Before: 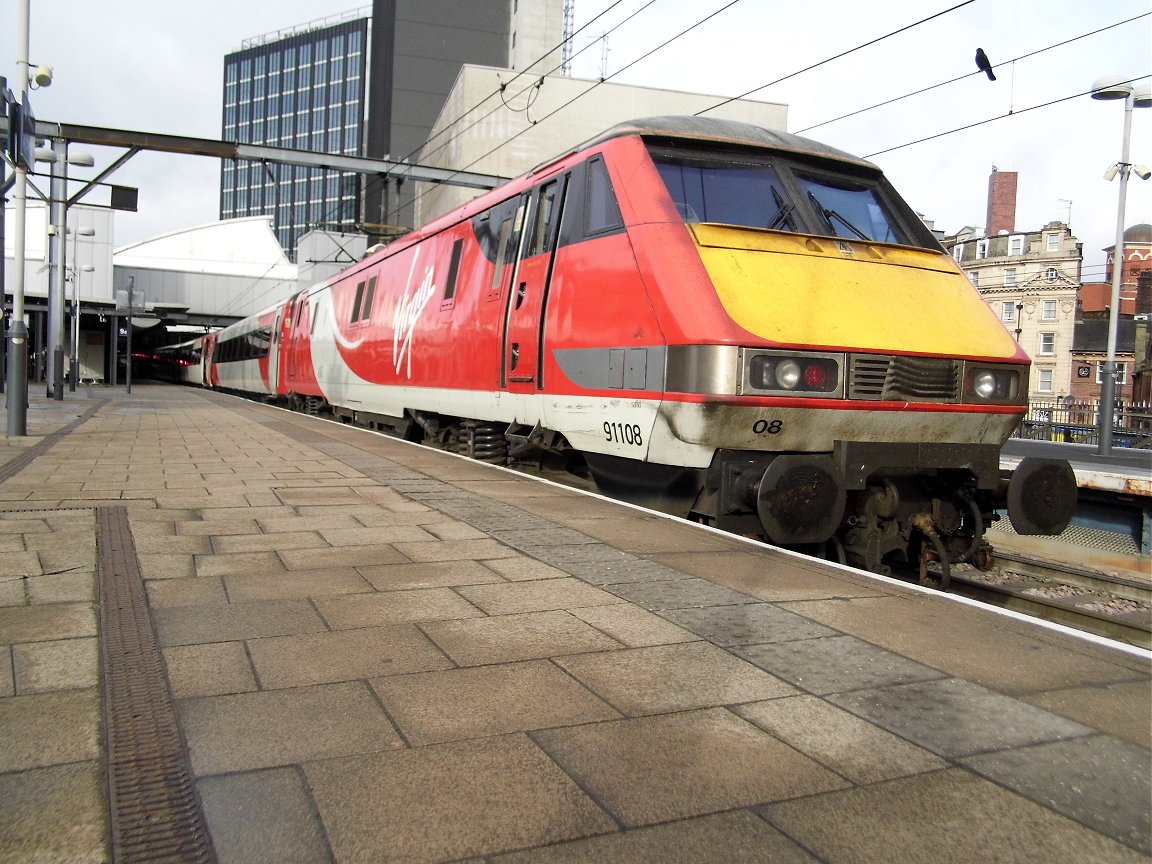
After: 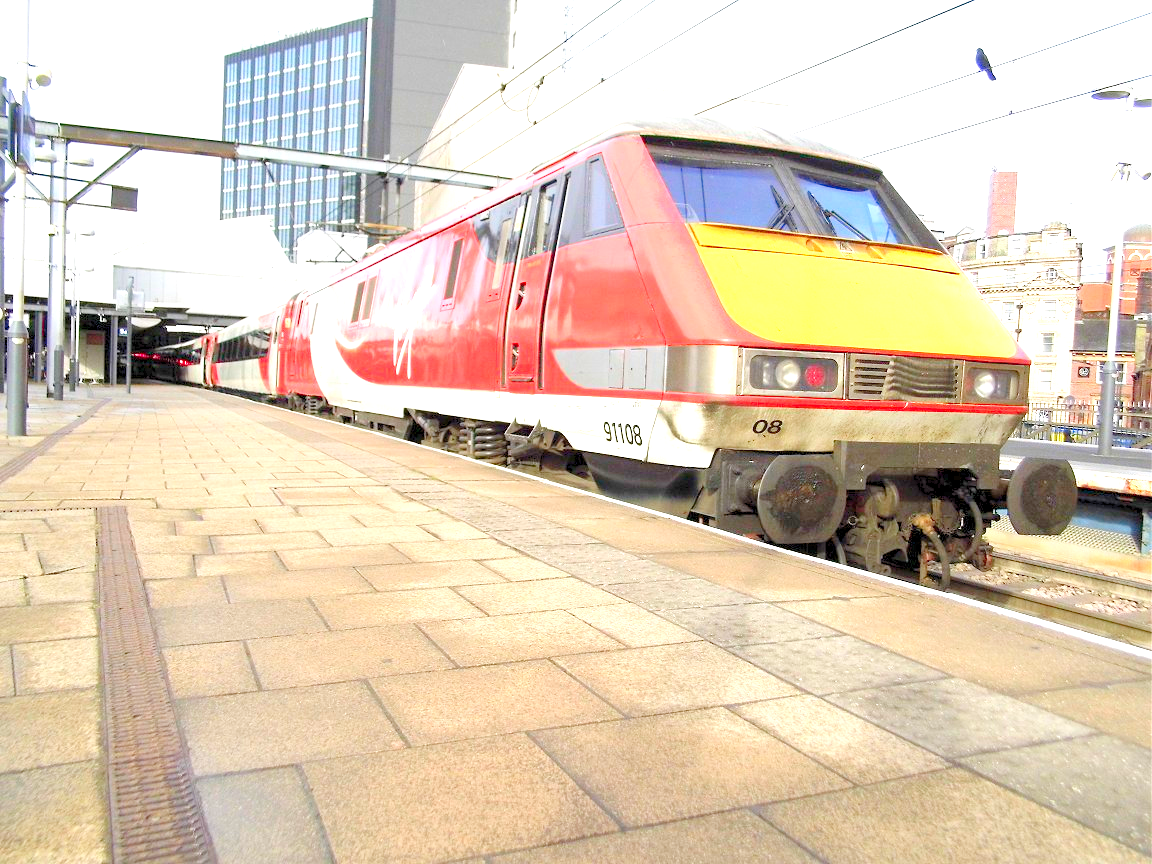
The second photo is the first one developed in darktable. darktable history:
levels: levels [0.008, 0.318, 0.836]
exposure: black level correction 0, exposure 0.7 EV, compensate exposure bias true, compensate highlight preservation false
